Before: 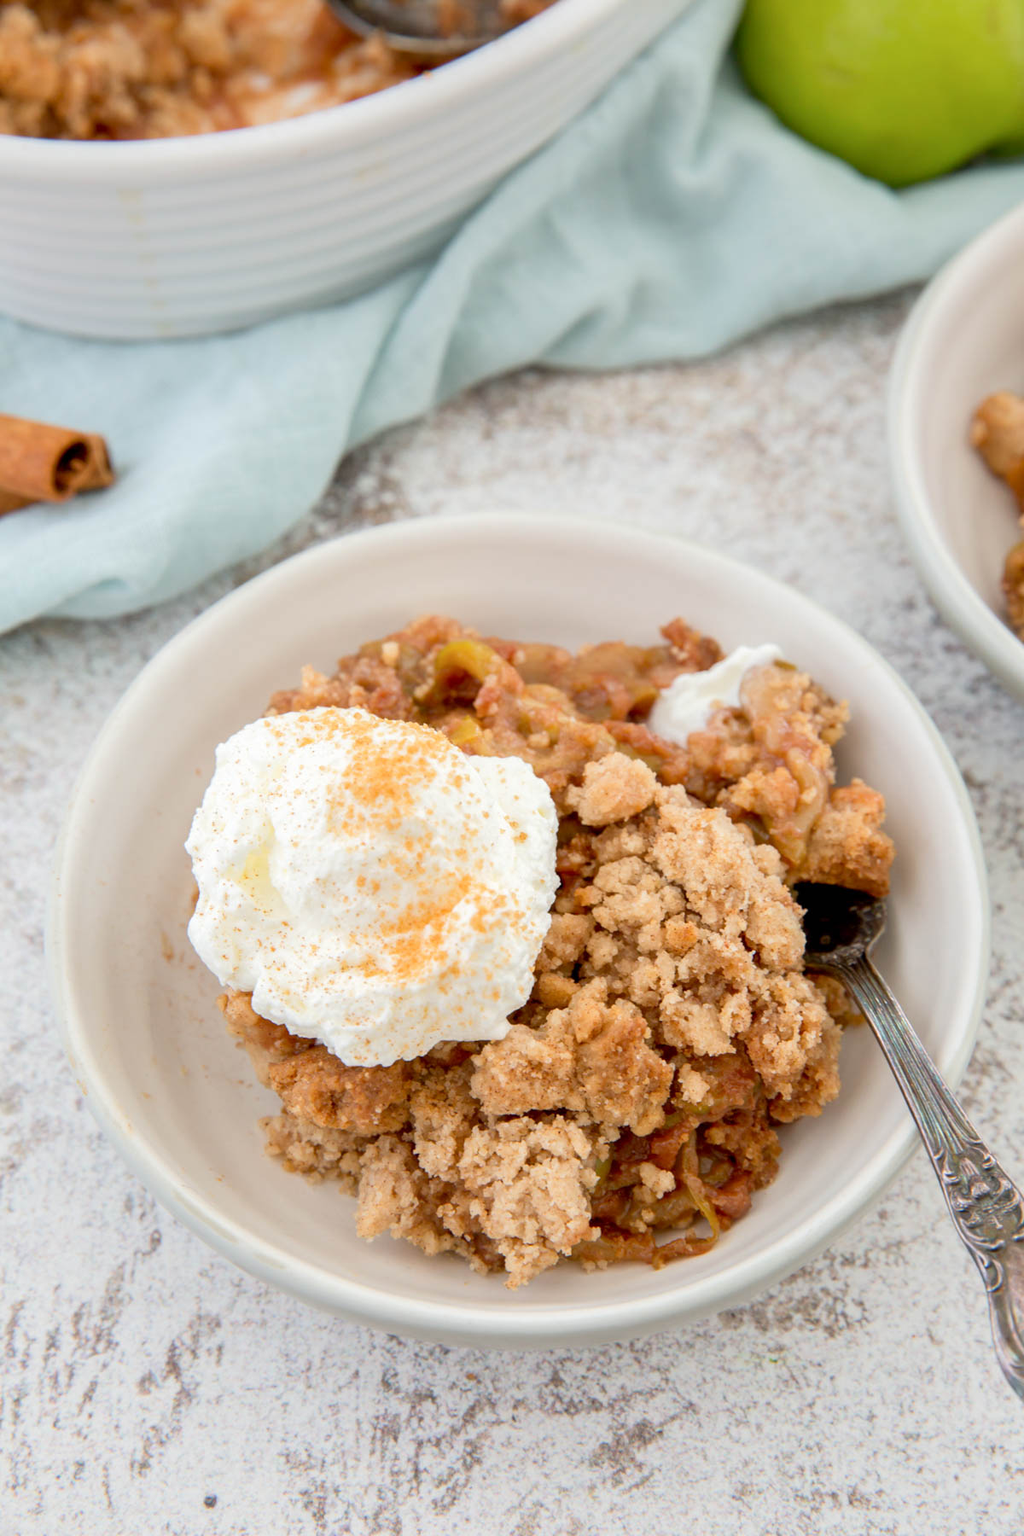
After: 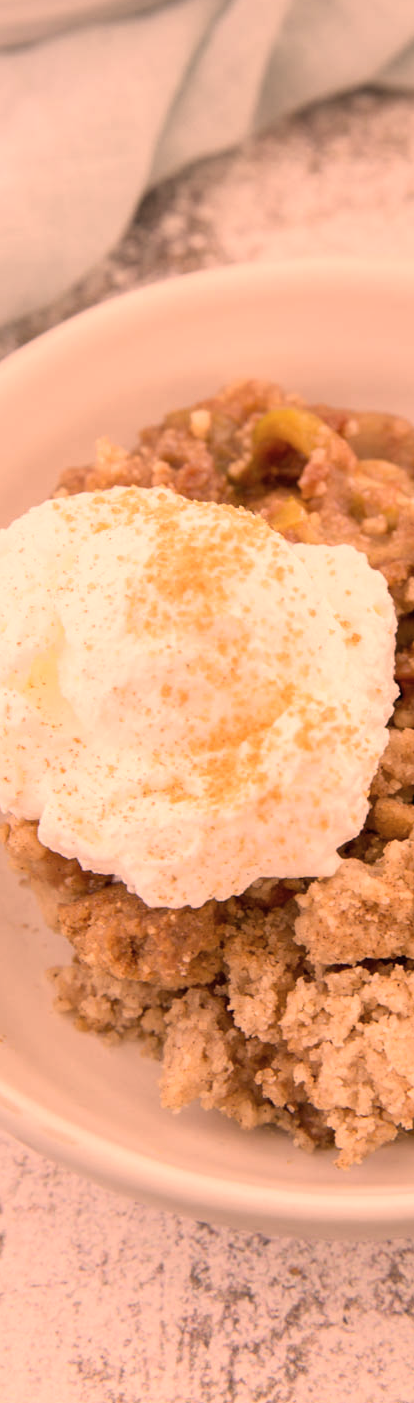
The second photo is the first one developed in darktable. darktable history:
color correction: highlights a* 39.68, highlights b* 39.6, saturation 0.69
crop and rotate: left 21.454%, top 19.037%, right 44.01%, bottom 2.968%
